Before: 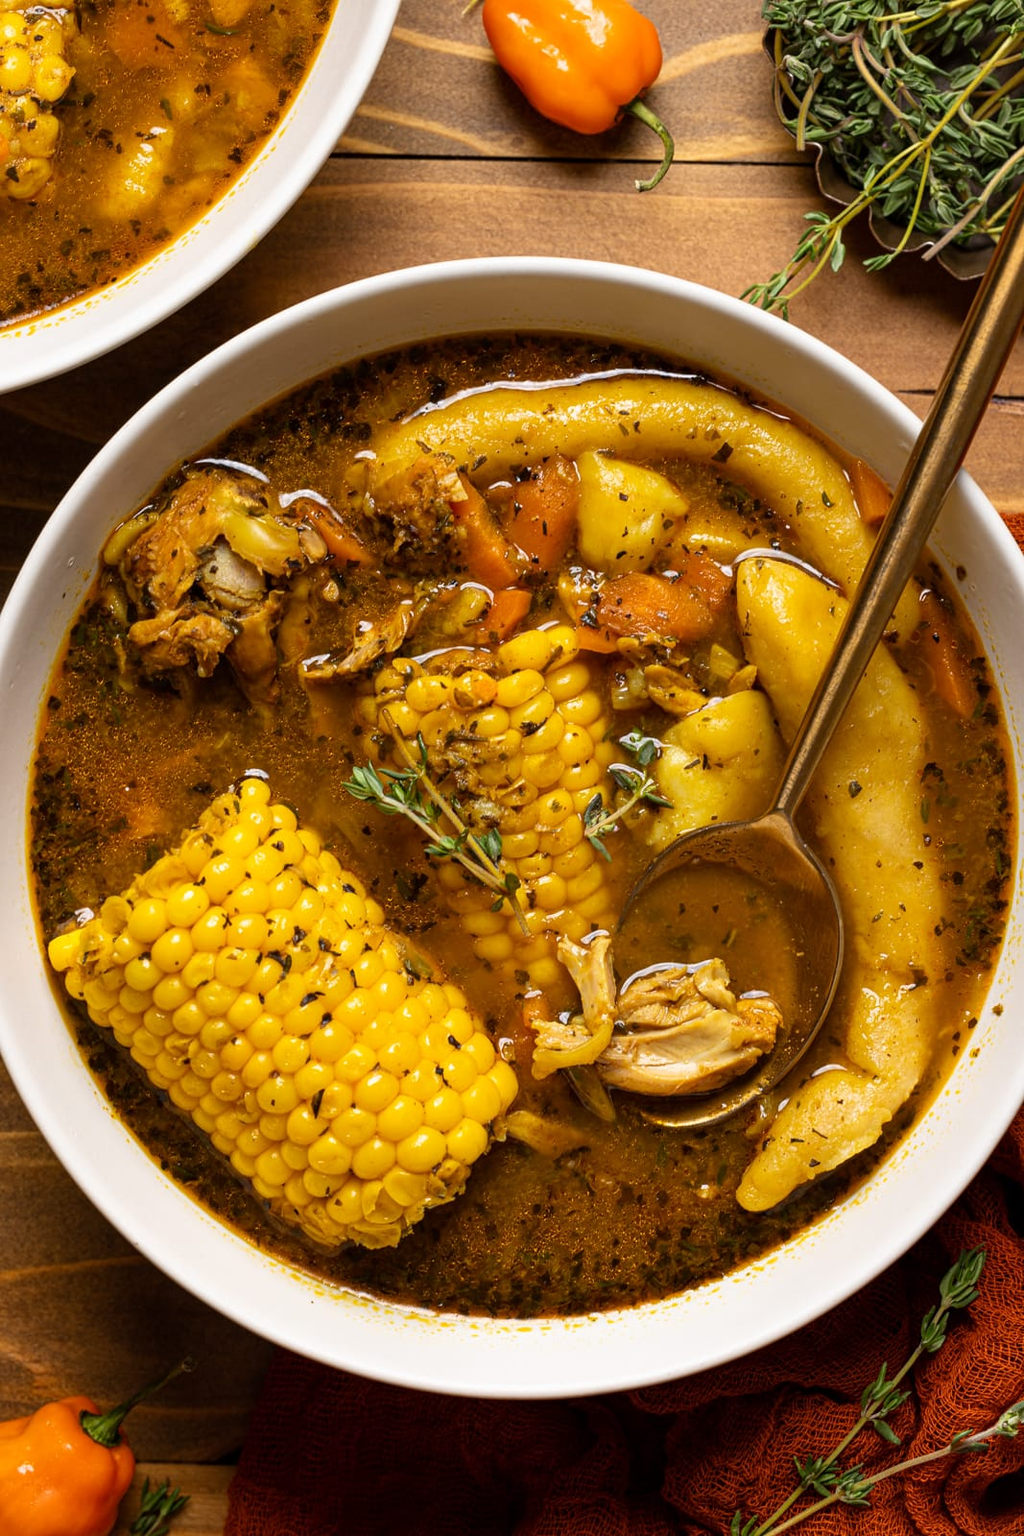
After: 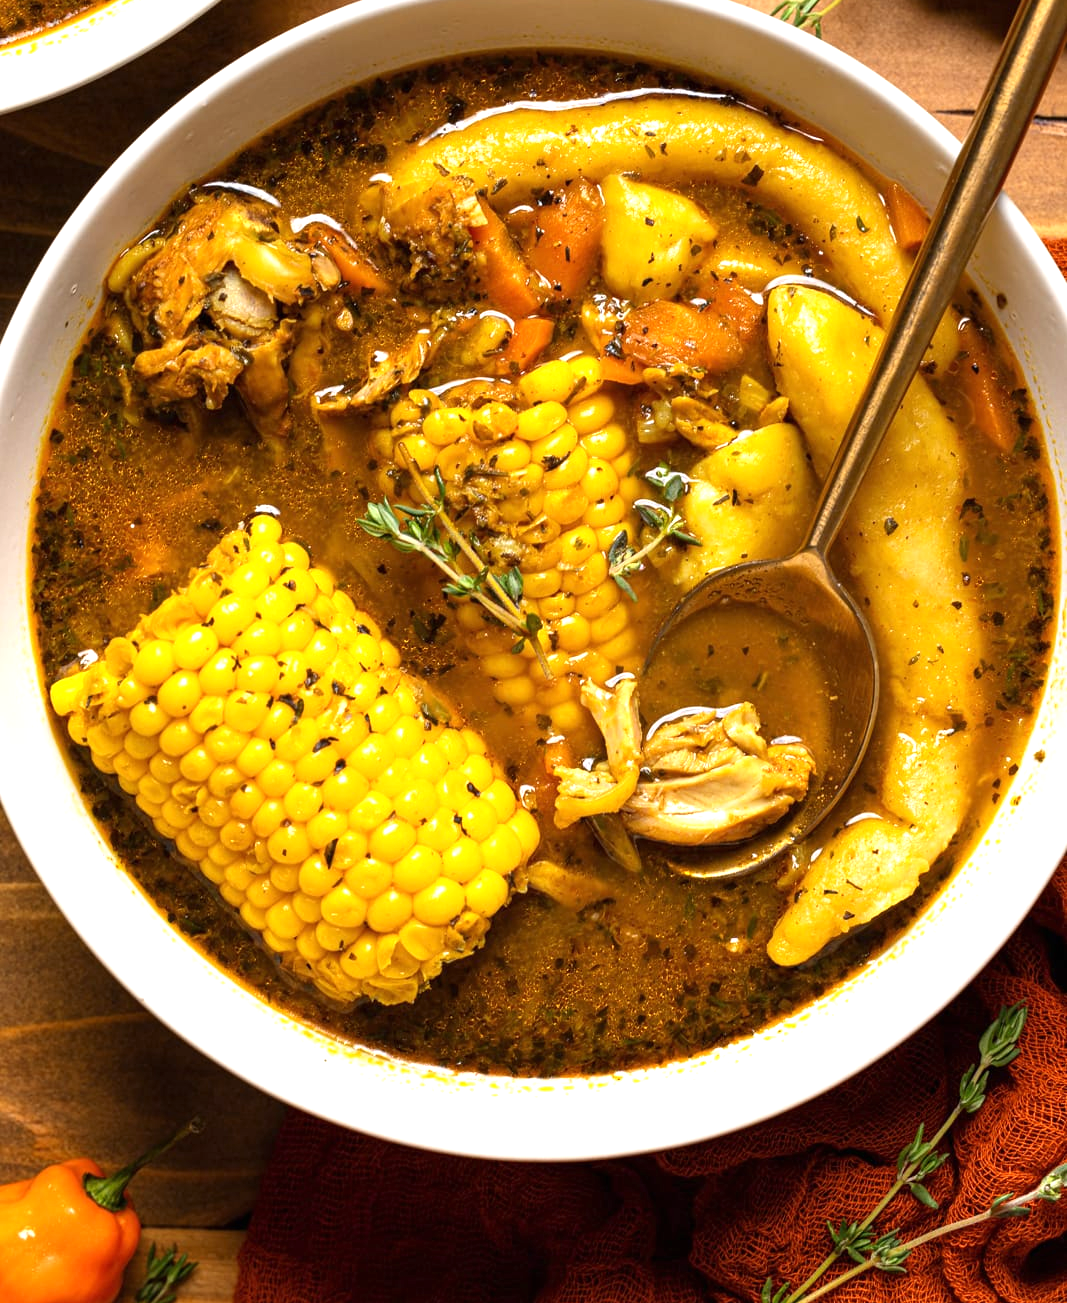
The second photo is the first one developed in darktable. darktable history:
crop and rotate: top 18.507%
exposure: black level correction 0, exposure 0.7 EV, compensate exposure bias true, compensate highlight preservation false
